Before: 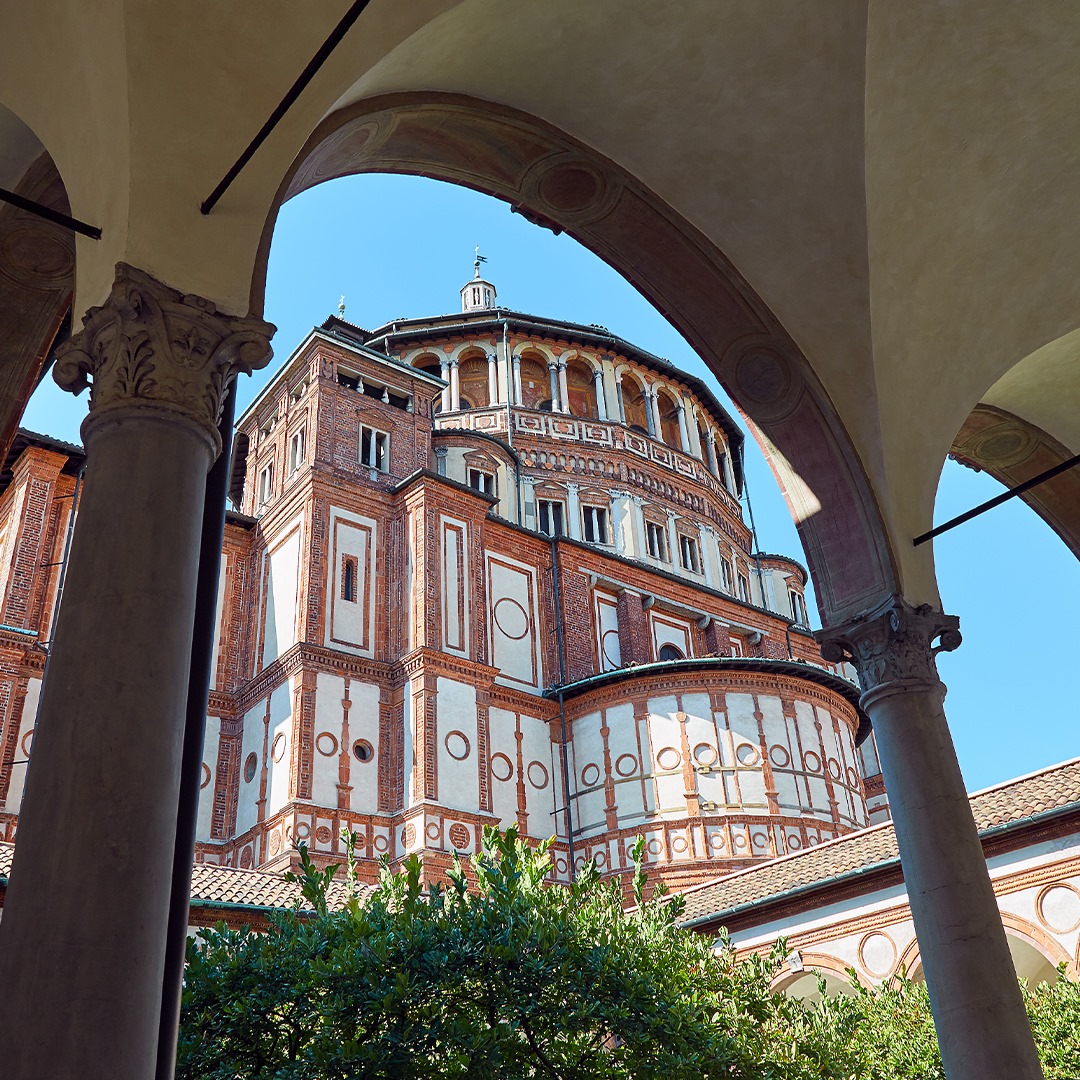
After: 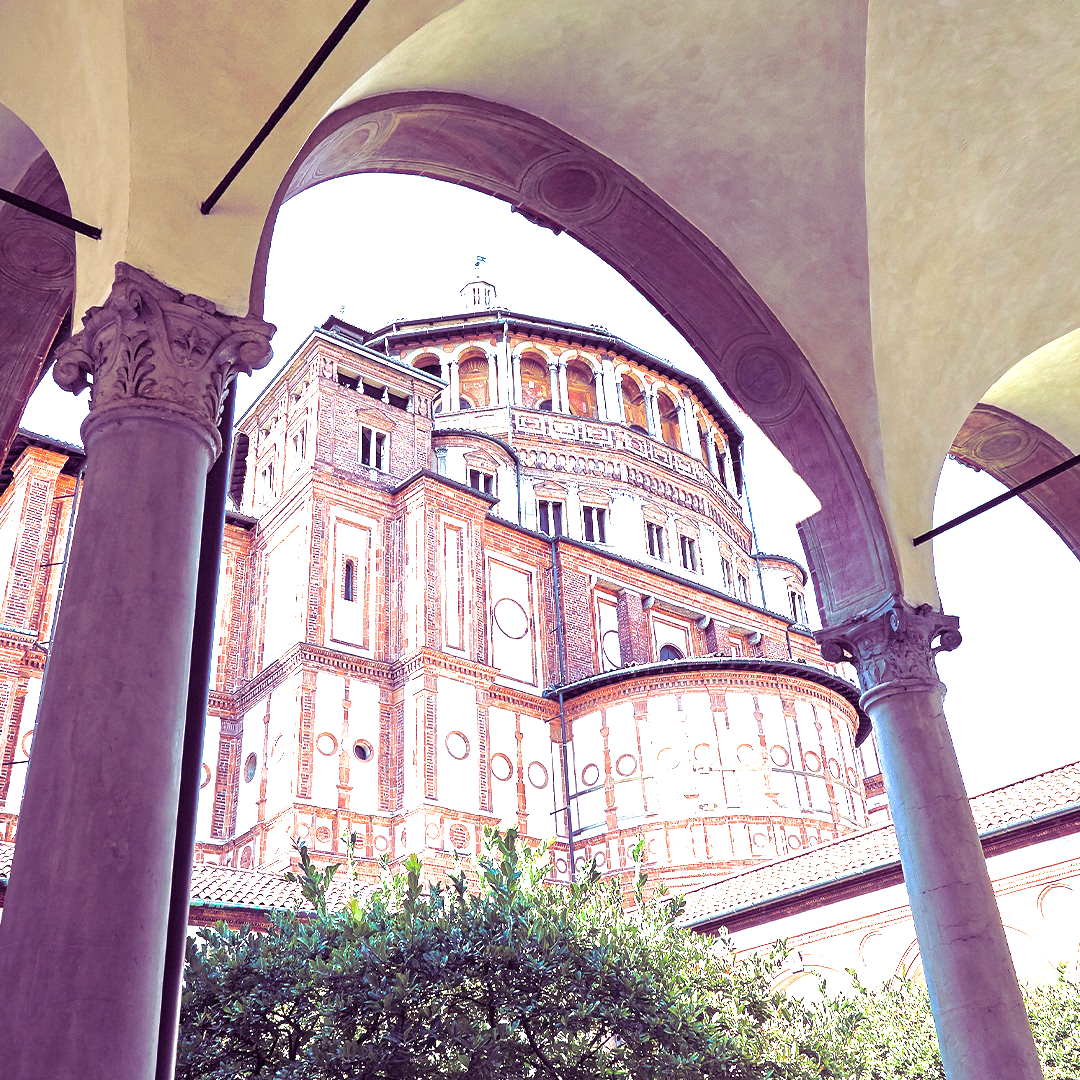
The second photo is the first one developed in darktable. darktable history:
exposure: exposure 2.207 EV, compensate highlight preservation false
color calibration: illuminant as shot in camera, x 0.358, y 0.373, temperature 4628.91 K
split-toning: shadows › hue 277.2°, shadows › saturation 0.74
